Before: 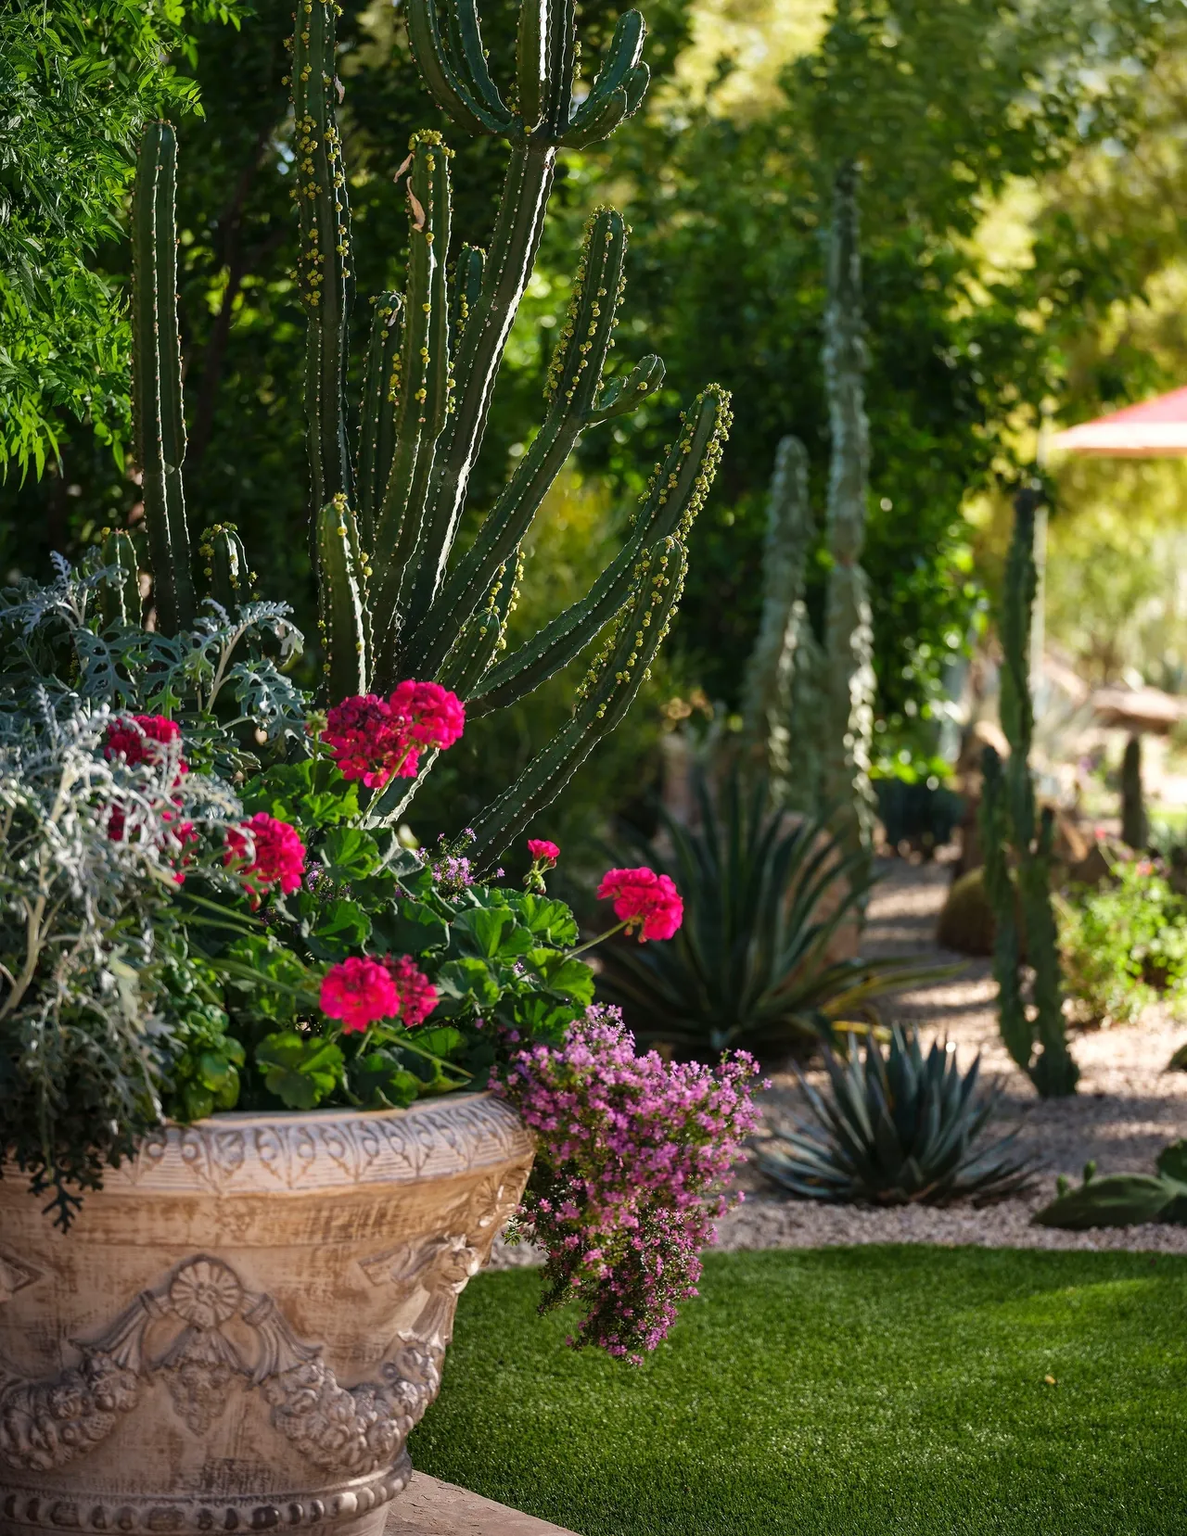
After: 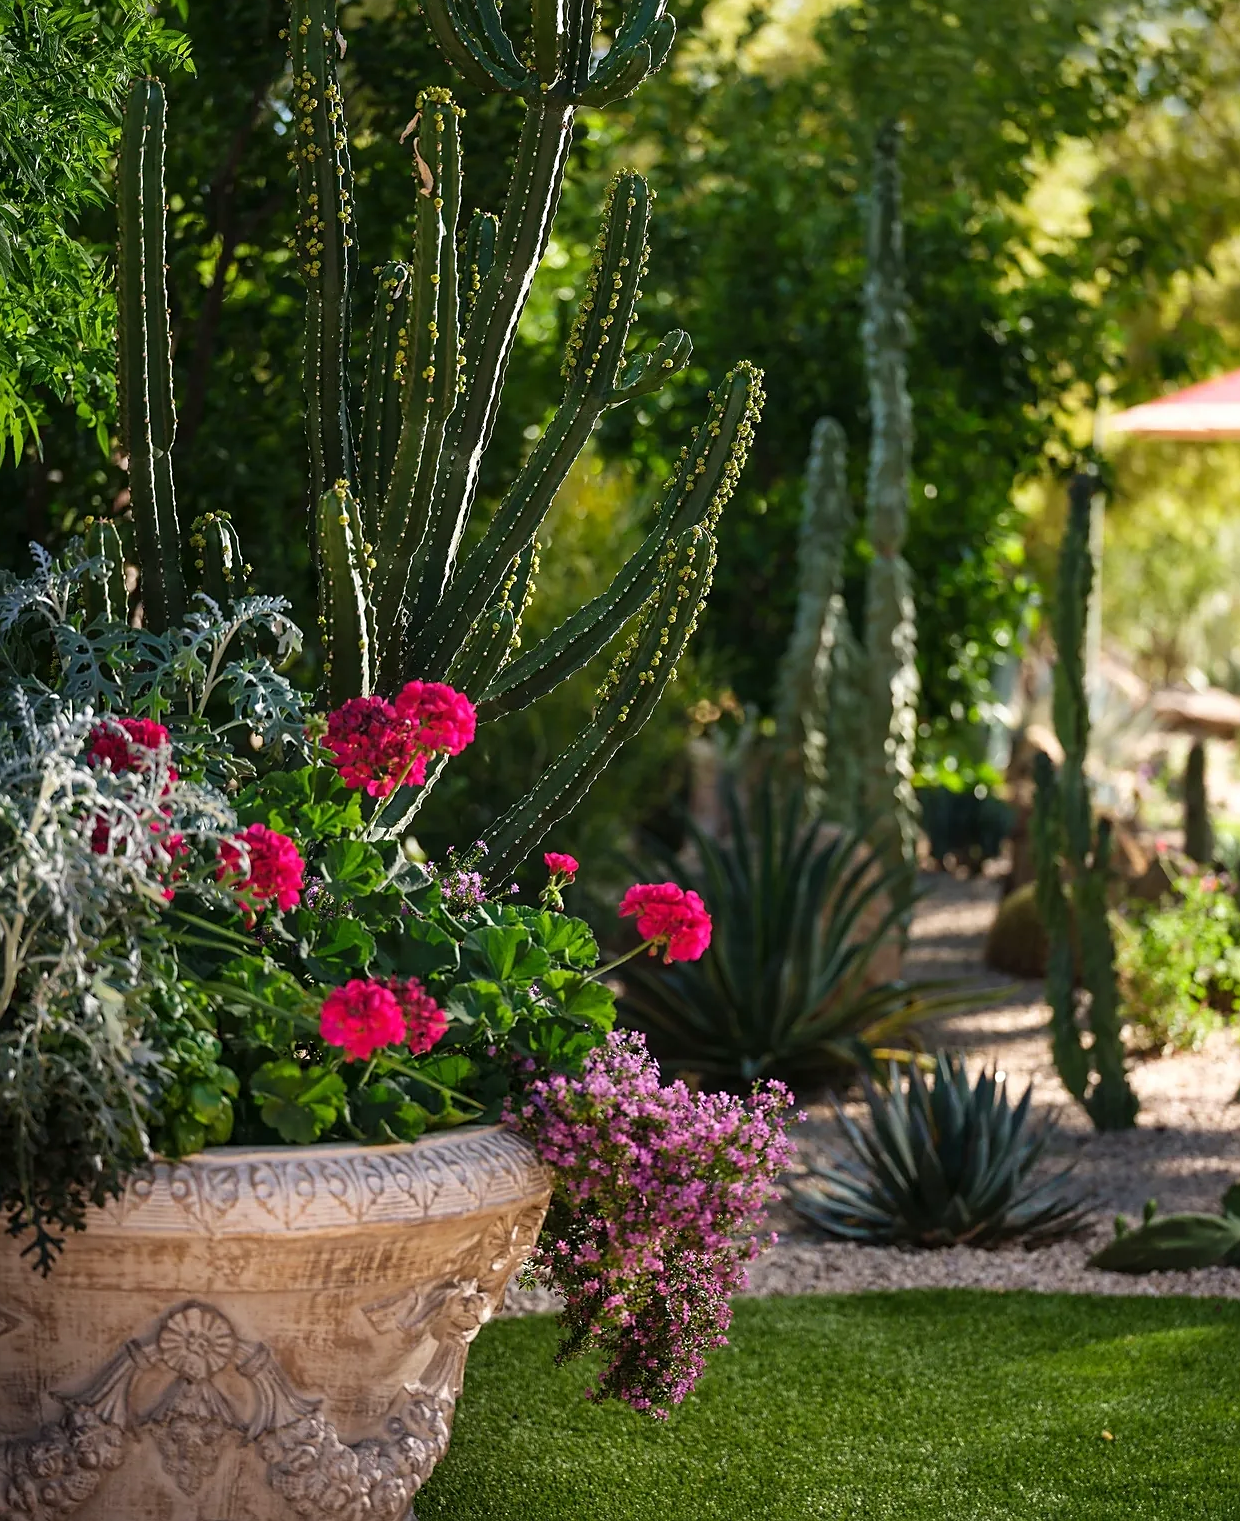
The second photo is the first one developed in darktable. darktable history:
crop: left 1.964%, top 3.251%, right 1.122%, bottom 4.933%
sharpen: radius 1.864, amount 0.398, threshold 1.271
